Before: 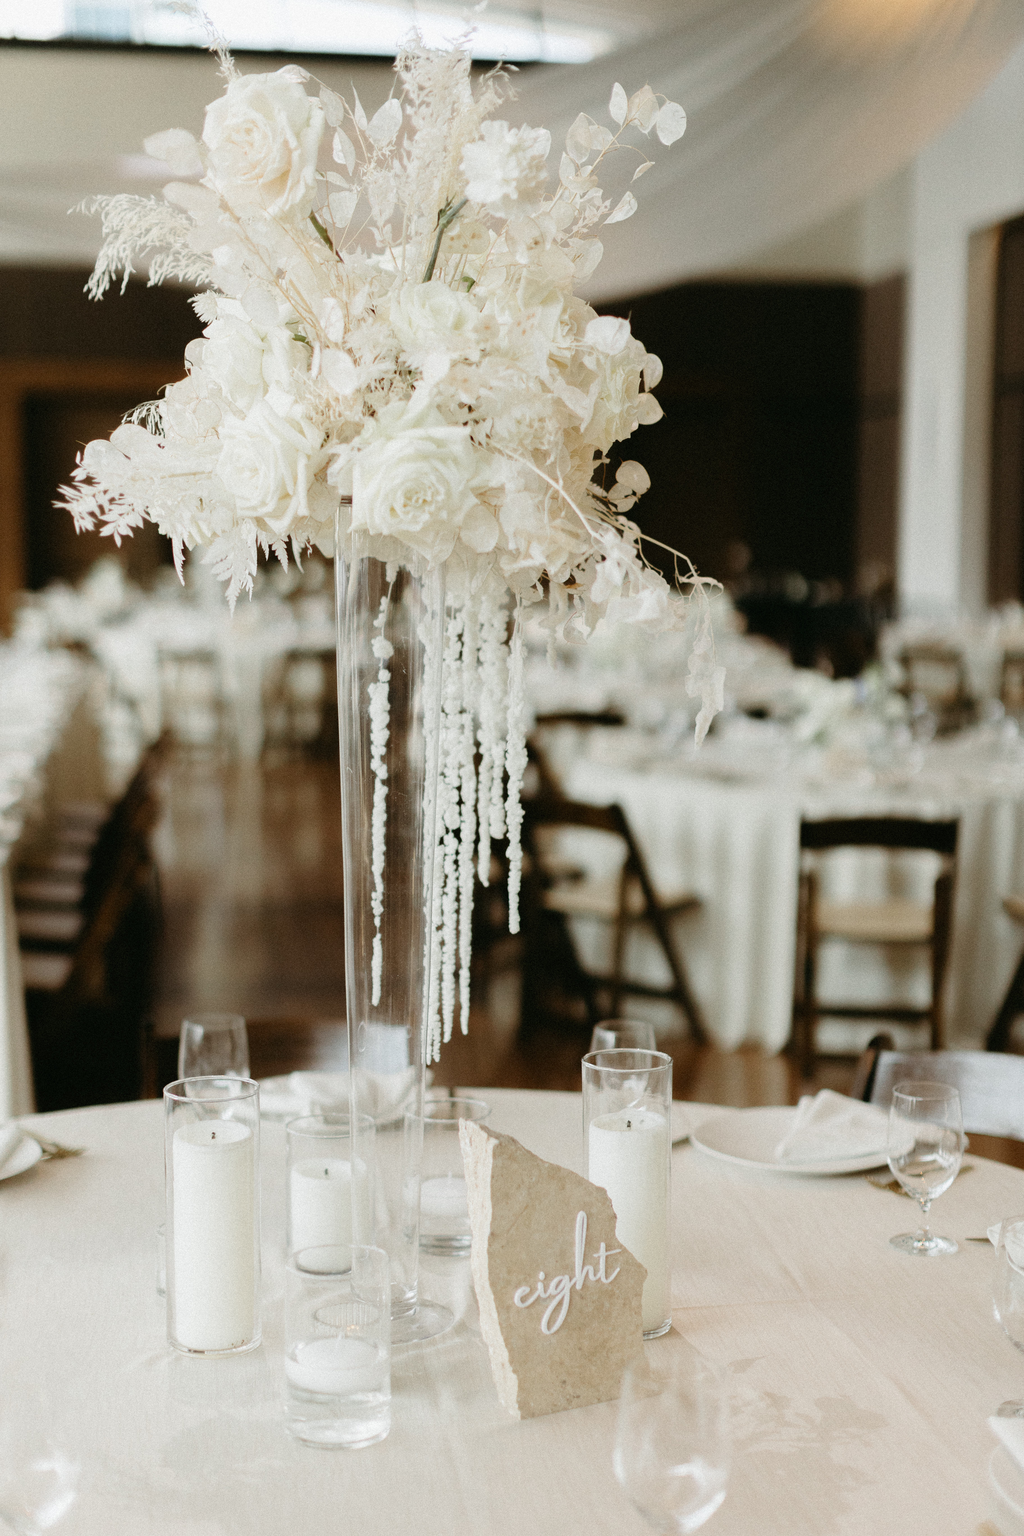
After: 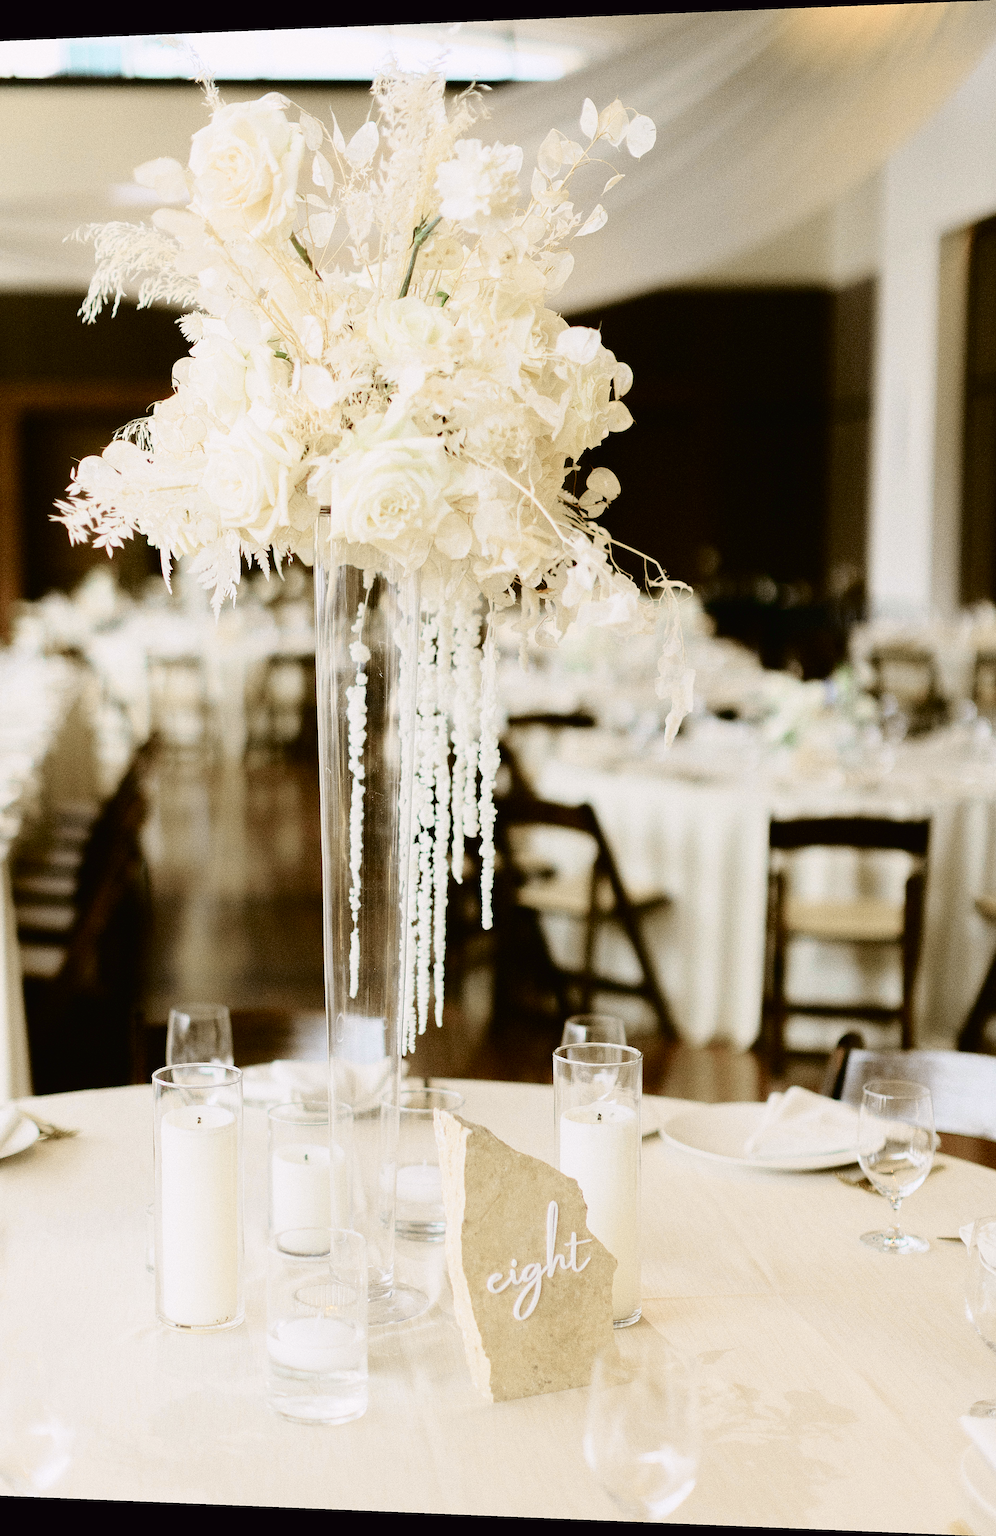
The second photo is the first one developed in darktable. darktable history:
rotate and perspective: lens shift (horizontal) -0.055, automatic cropping off
sharpen: on, module defaults
tone curve: curves: ch0 [(0, 0.011) (0.053, 0.026) (0.174, 0.115) (0.398, 0.444) (0.673, 0.775) (0.829, 0.906) (0.991, 0.981)]; ch1 [(0, 0) (0.276, 0.206) (0.409, 0.383) (0.473, 0.458) (0.492, 0.501) (0.512, 0.513) (0.54, 0.543) (0.585, 0.617) (0.659, 0.686) (0.78, 0.8) (1, 1)]; ch2 [(0, 0) (0.438, 0.449) (0.473, 0.469) (0.503, 0.5) (0.523, 0.534) (0.562, 0.594) (0.612, 0.635) (0.695, 0.713) (1, 1)], color space Lab, independent channels, preserve colors none
